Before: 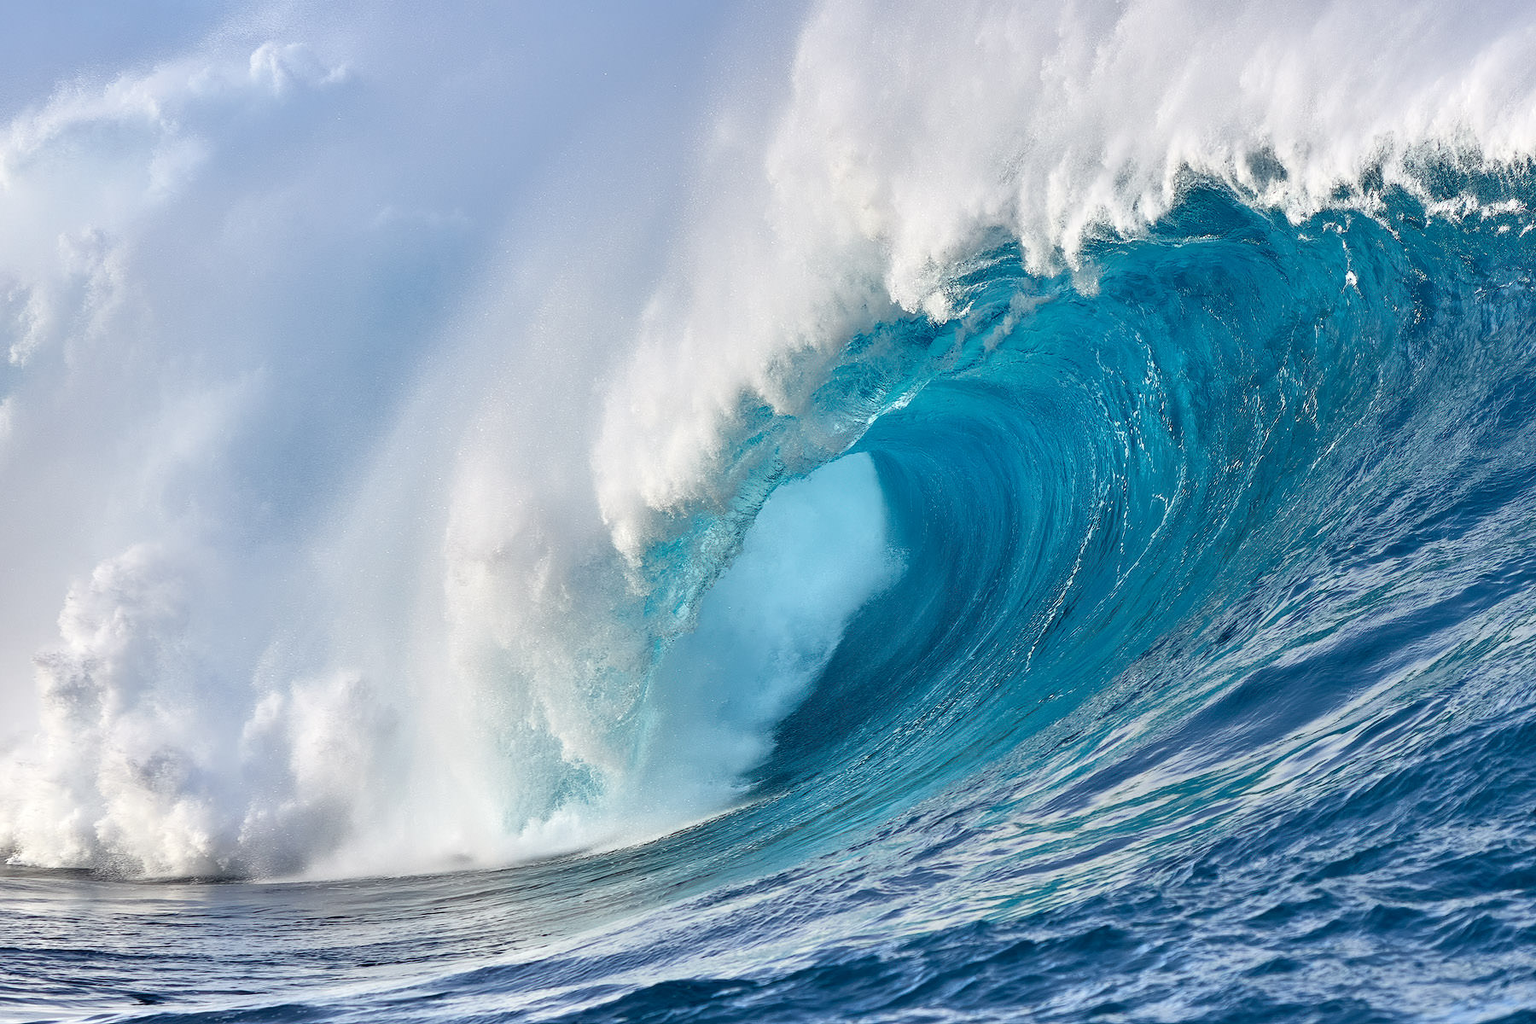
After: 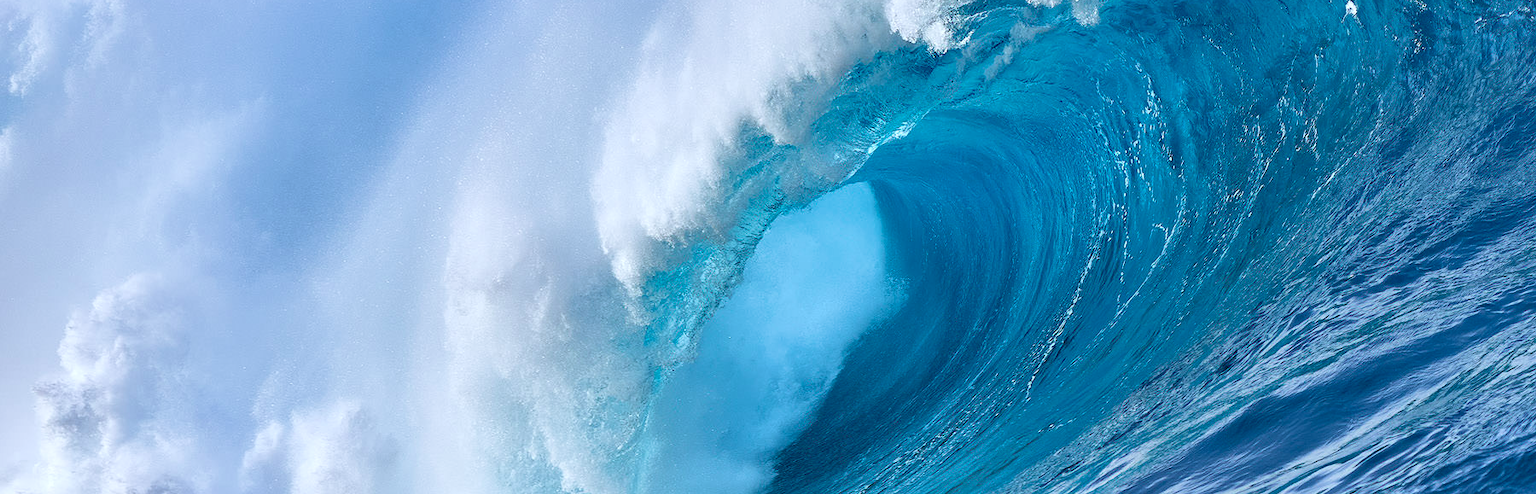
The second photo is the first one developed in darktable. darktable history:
crop and rotate: top 26.451%, bottom 25.279%
color calibration: gray › normalize channels true, x 0.37, y 0.382, temperature 4318.47 K, gamut compression 0.012
velvia: on, module defaults
